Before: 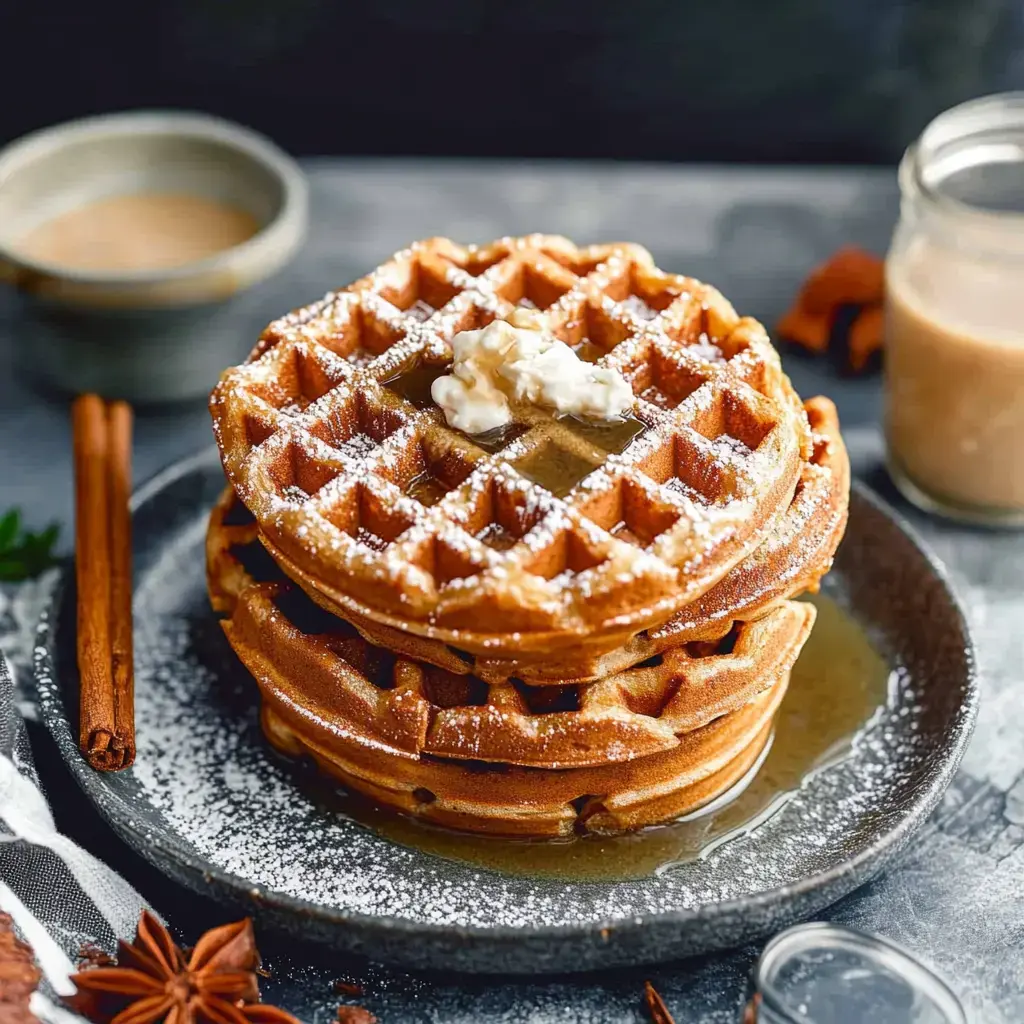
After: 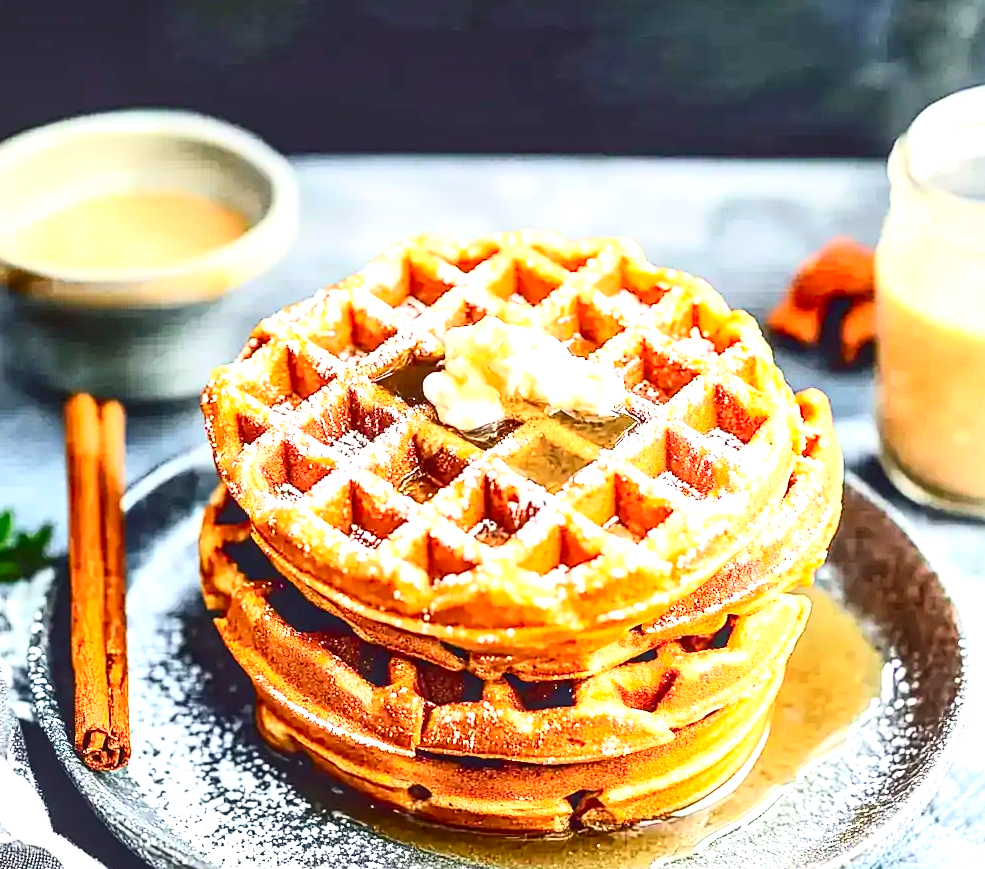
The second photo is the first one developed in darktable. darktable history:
tone equalizer: mask exposure compensation -0.499 EV
exposure: black level correction 0, exposure 1.745 EV, compensate exposure bias true, compensate highlight preservation false
crop and rotate: angle 0.521°, left 0.328%, right 2.597%, bottom 14.359%
color correction: highlights b* -0.022
sharpen: radius 1.881, amount 0.394, threshold 1.38
local contrast: detail 130%
contrast brightness saturation: contrast 0.402, brightness 0.111, saturation 0.209
